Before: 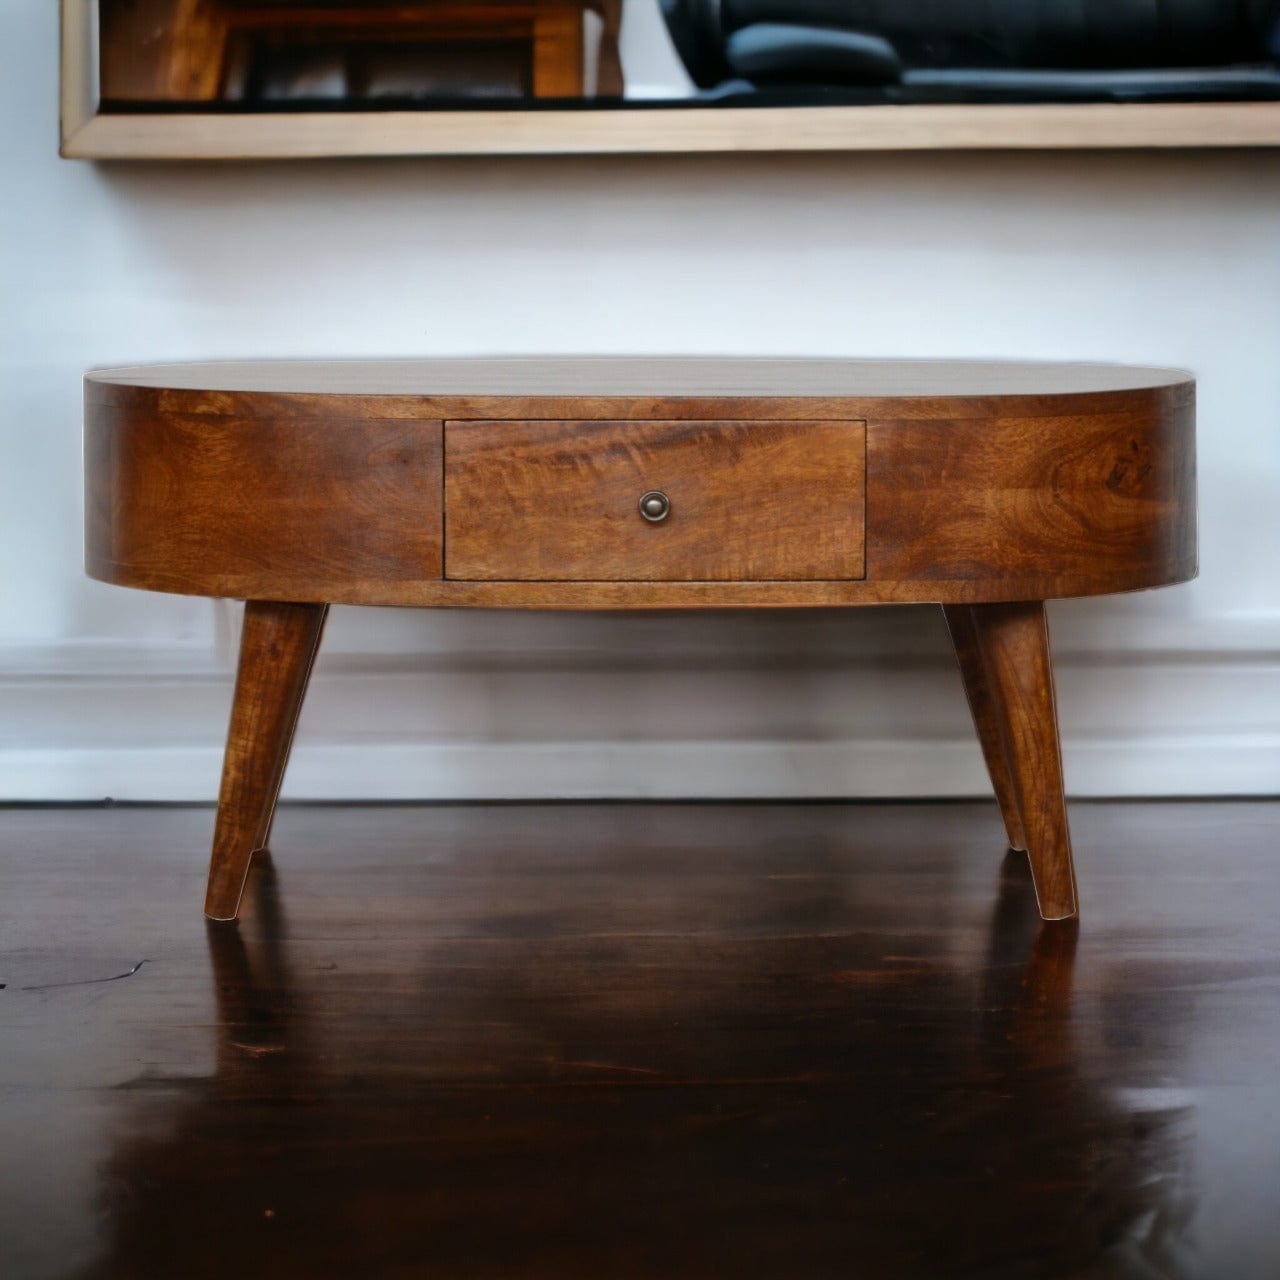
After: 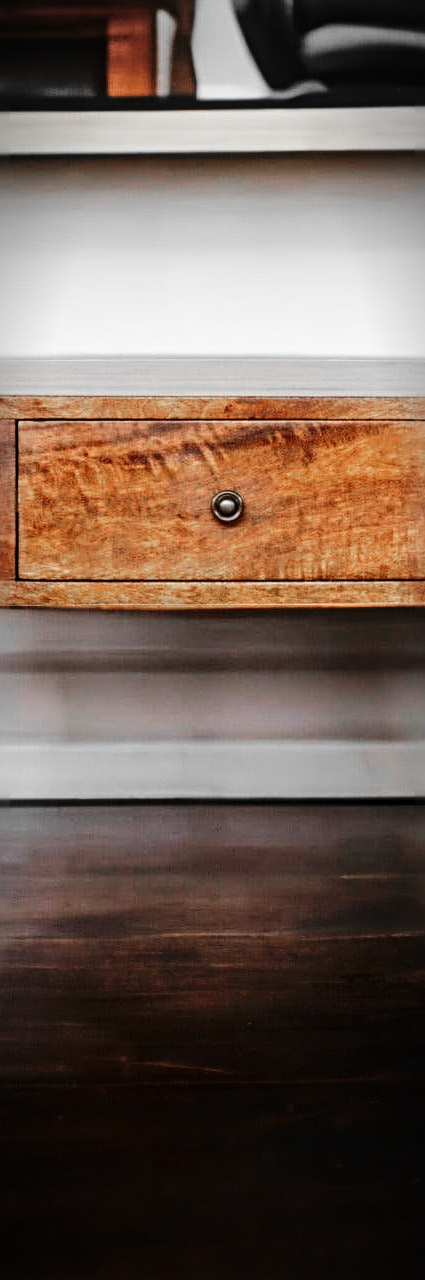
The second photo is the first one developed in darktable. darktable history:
vignetting: fall-off start 87%, automatic ratio true
crop: left 33.36%, right 33.36%
color zones: curves: ch0 [(0, 0.65) (0.096, 0.644) (0.221, 0.539) (0.429, 0.5) (0.571, 0.5) (0.714, 0.5) (0.857, 0.5) (1, 0.65)]; ch1 [(0, 0.5) (0.143, 0.5) (0.257, -0.002) (0.429, 0.04) (0.571, -0.001) (0.714, -0.015) (0.857, 0.024) (1, 0.5)]
exposure: exposure -0.157 EV, compensate highlight preservation false
sharpen: radius 4
local contrast: on, module defaults
base curve: curves: ch0 [(0, 0) (0.036, 0.025) (0.121, 0.166) (0.206, 0.329) (0.605, 0.79) (1, 1)], preserve colors none
